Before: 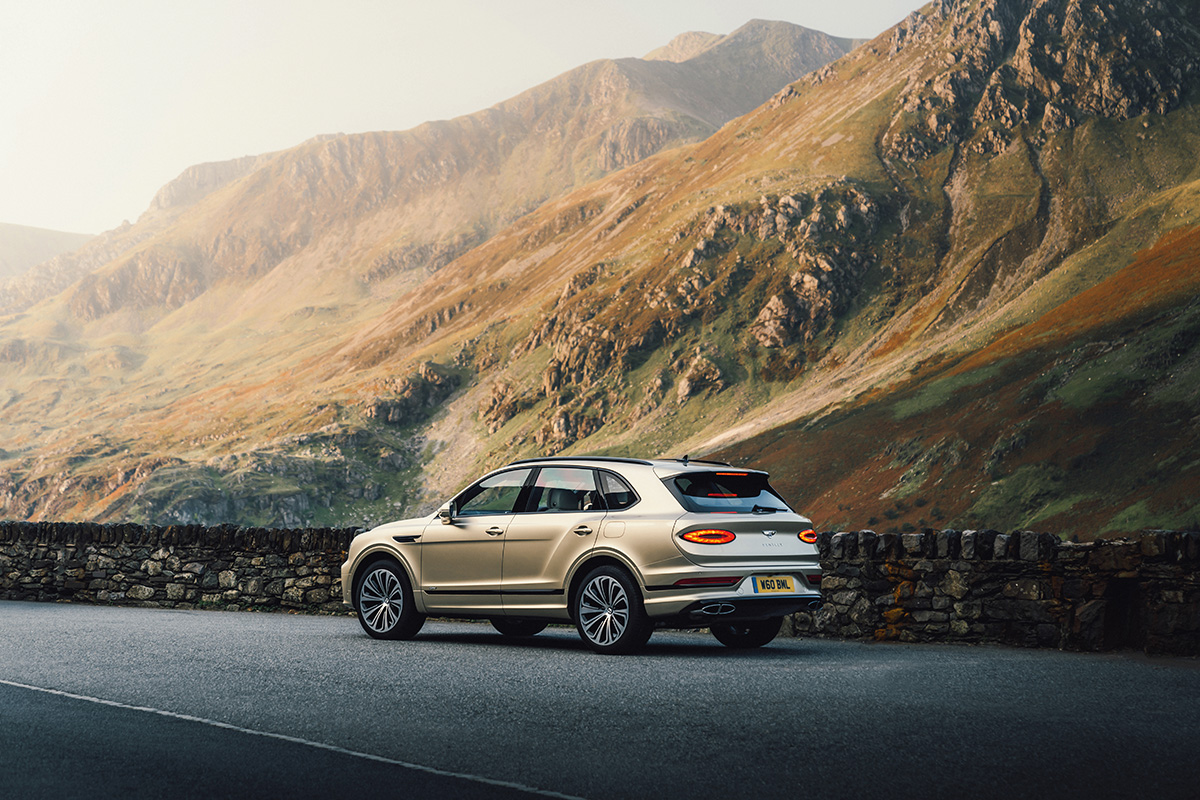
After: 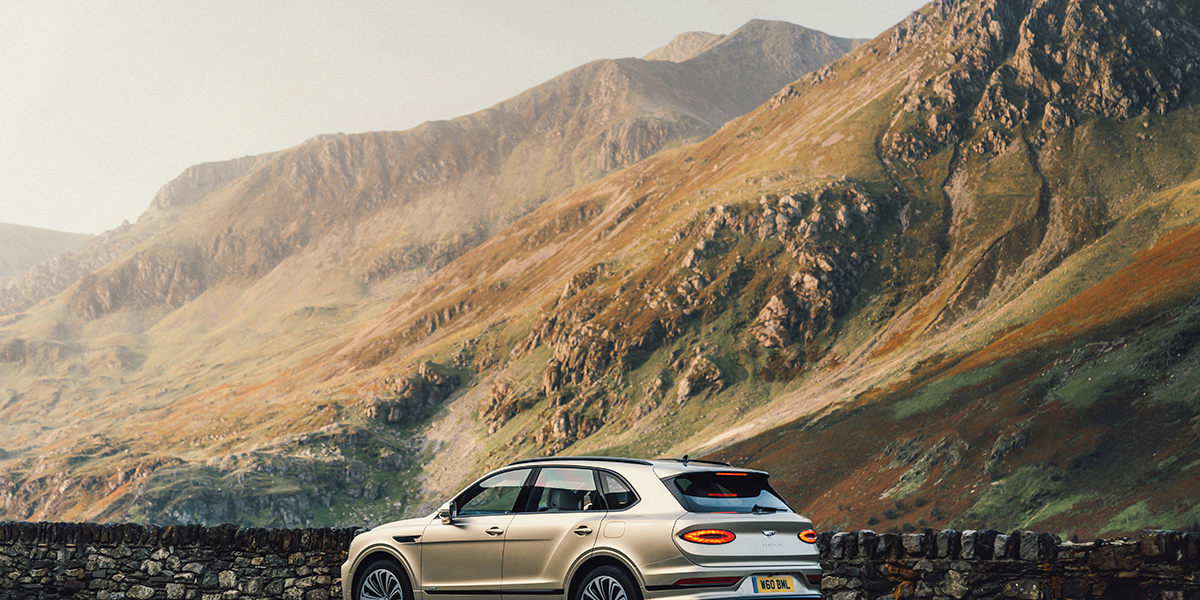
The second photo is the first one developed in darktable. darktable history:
crop: bottom 24.967%
shadows and highlights: highlights color adjustment 0%, low approximation 0.01, soften with gaussian
grain: coarseness 14.57 ISO, strength 8.8%
